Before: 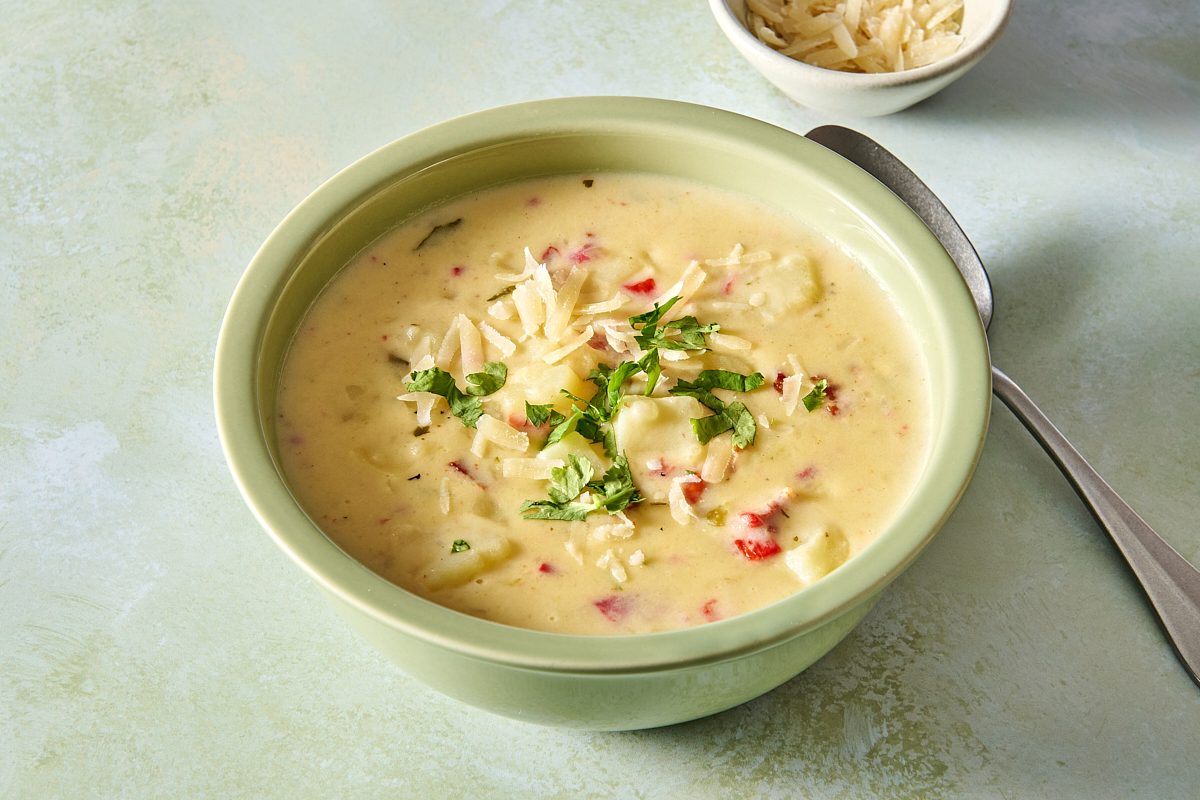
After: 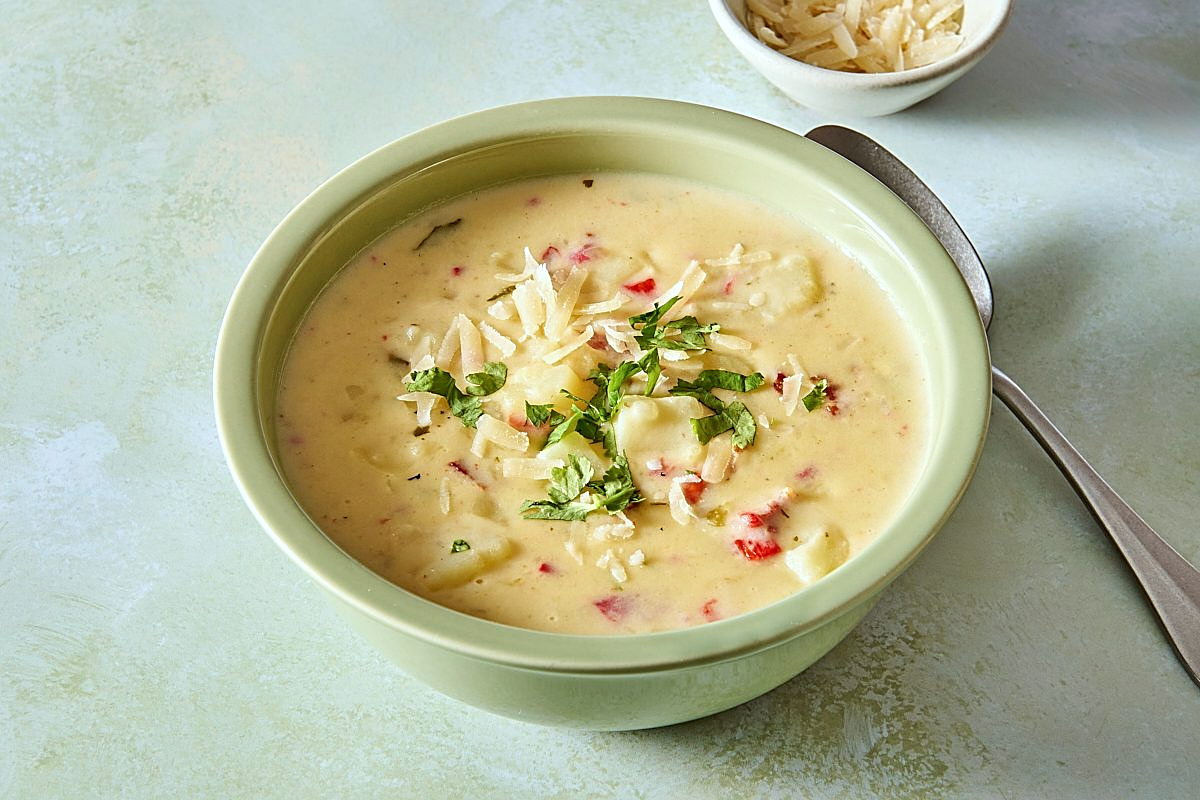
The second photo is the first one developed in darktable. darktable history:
color correction: highlights a* -3.28, highlights b* -6.24, shadows a* 3.1, shadows b* 5.19
sharpen: on, module defaults
